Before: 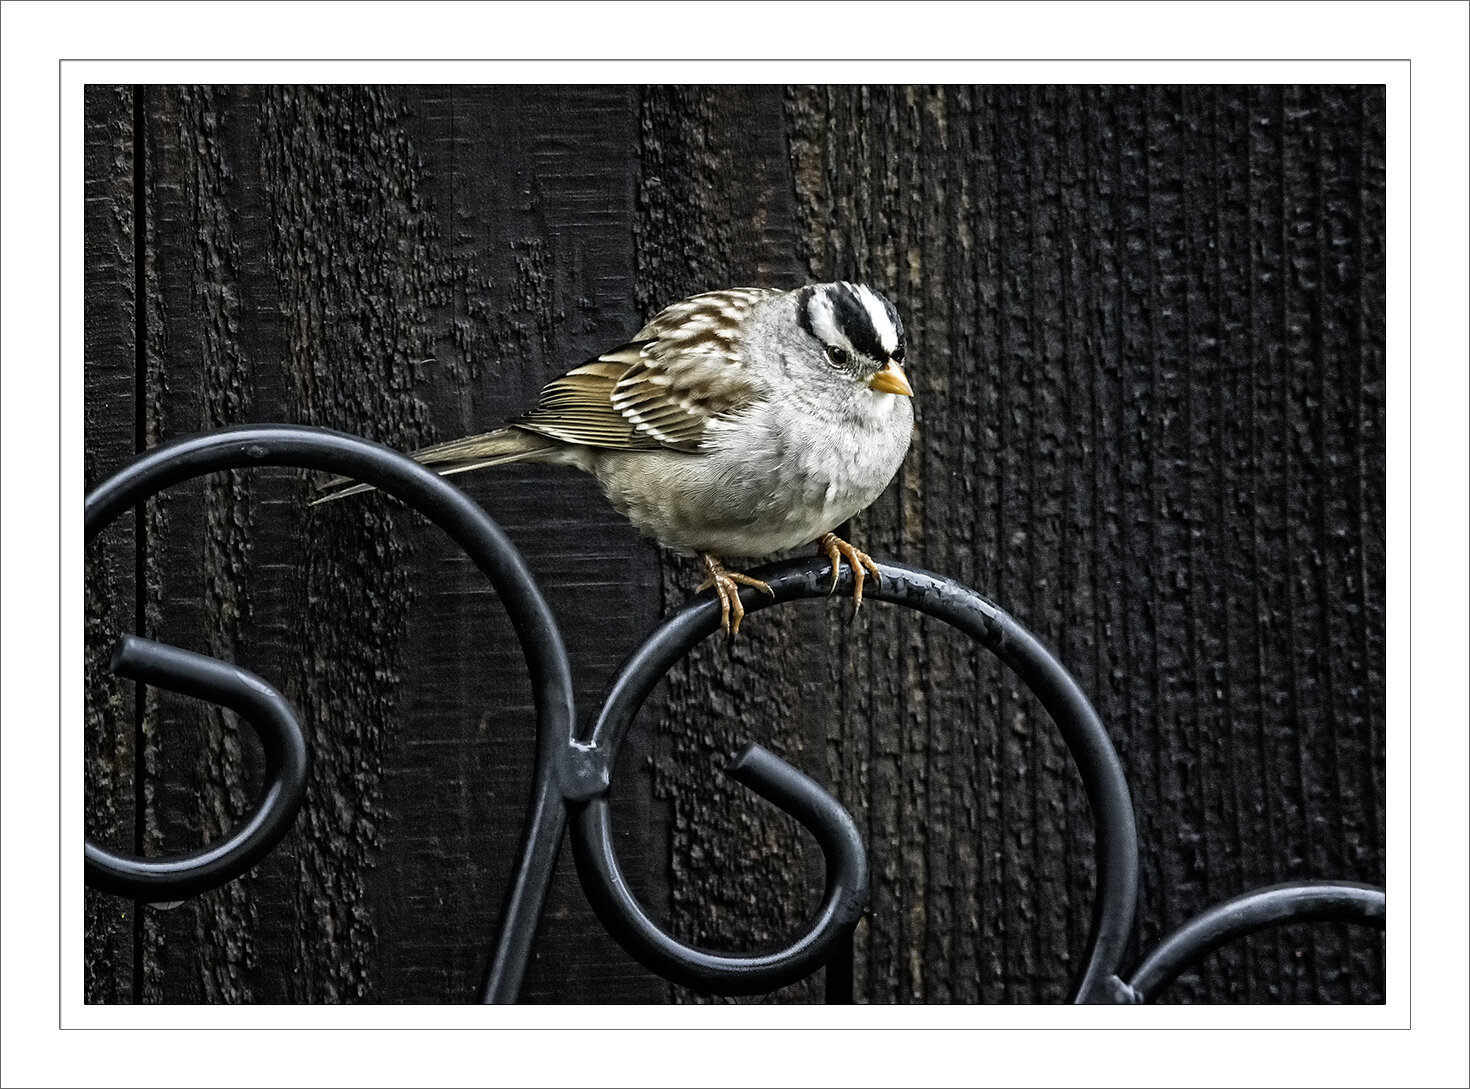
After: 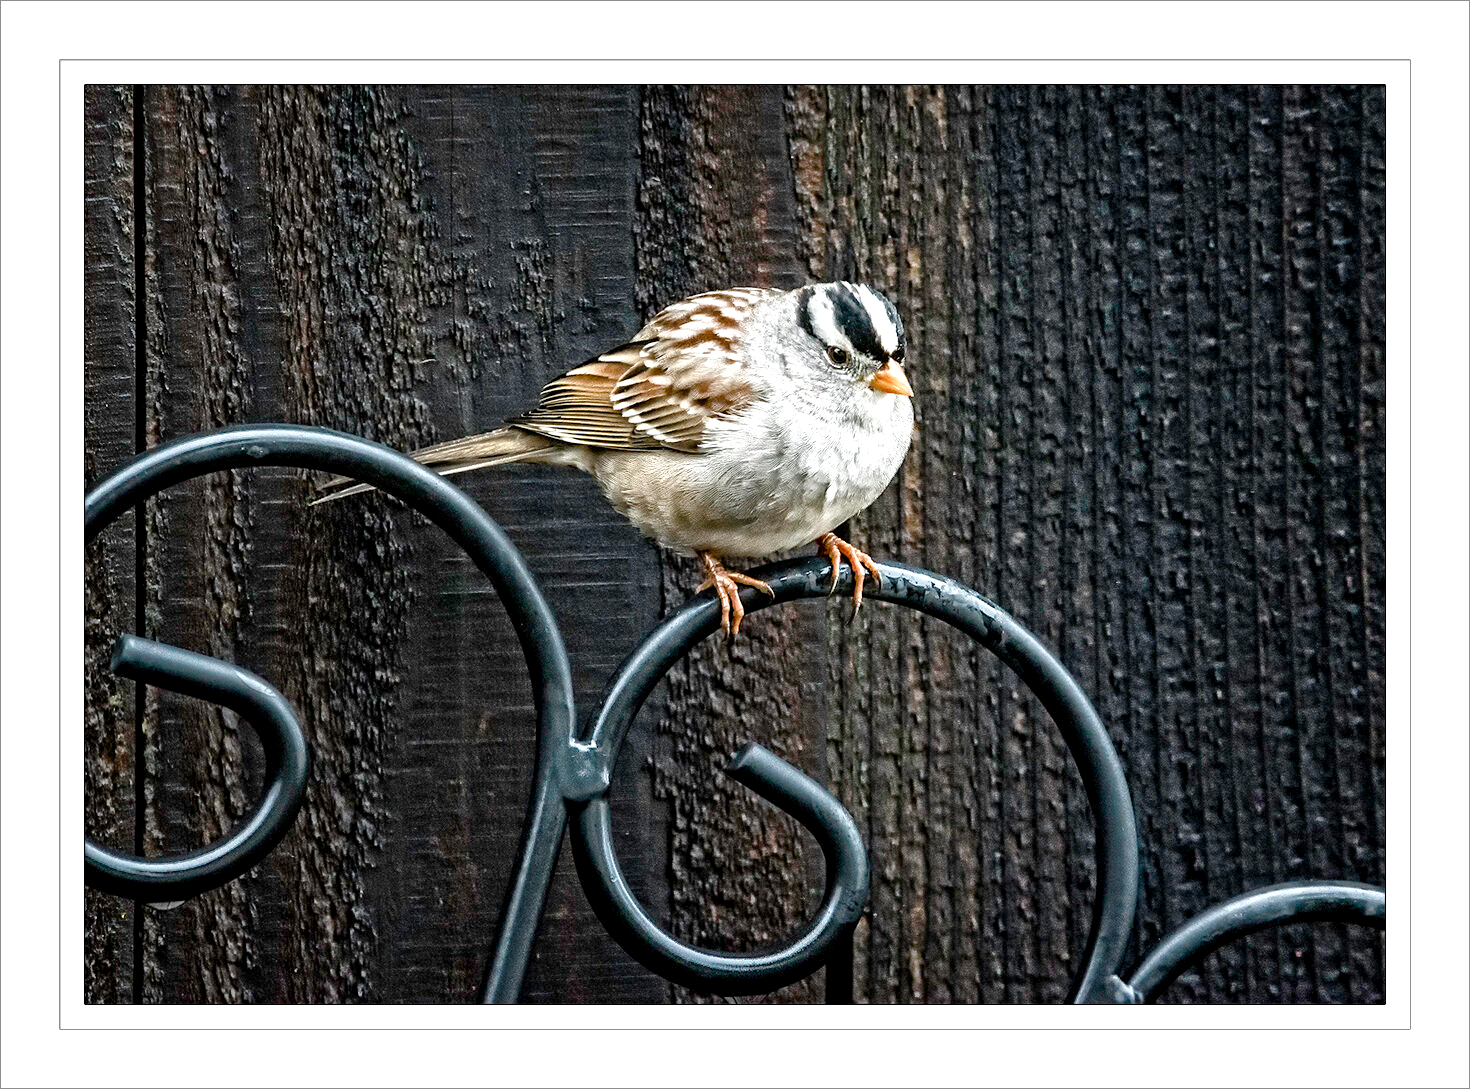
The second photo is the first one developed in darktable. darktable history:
color balance rgb: perceptual saturation grading › global saturation 20%, perceptual saturation grading › highlights -49.792%, perceptual saturation grading › shadows 24.41%
exposure: black level correction 0.001, exposure 0.499 EV, compensate highlight preservation false
